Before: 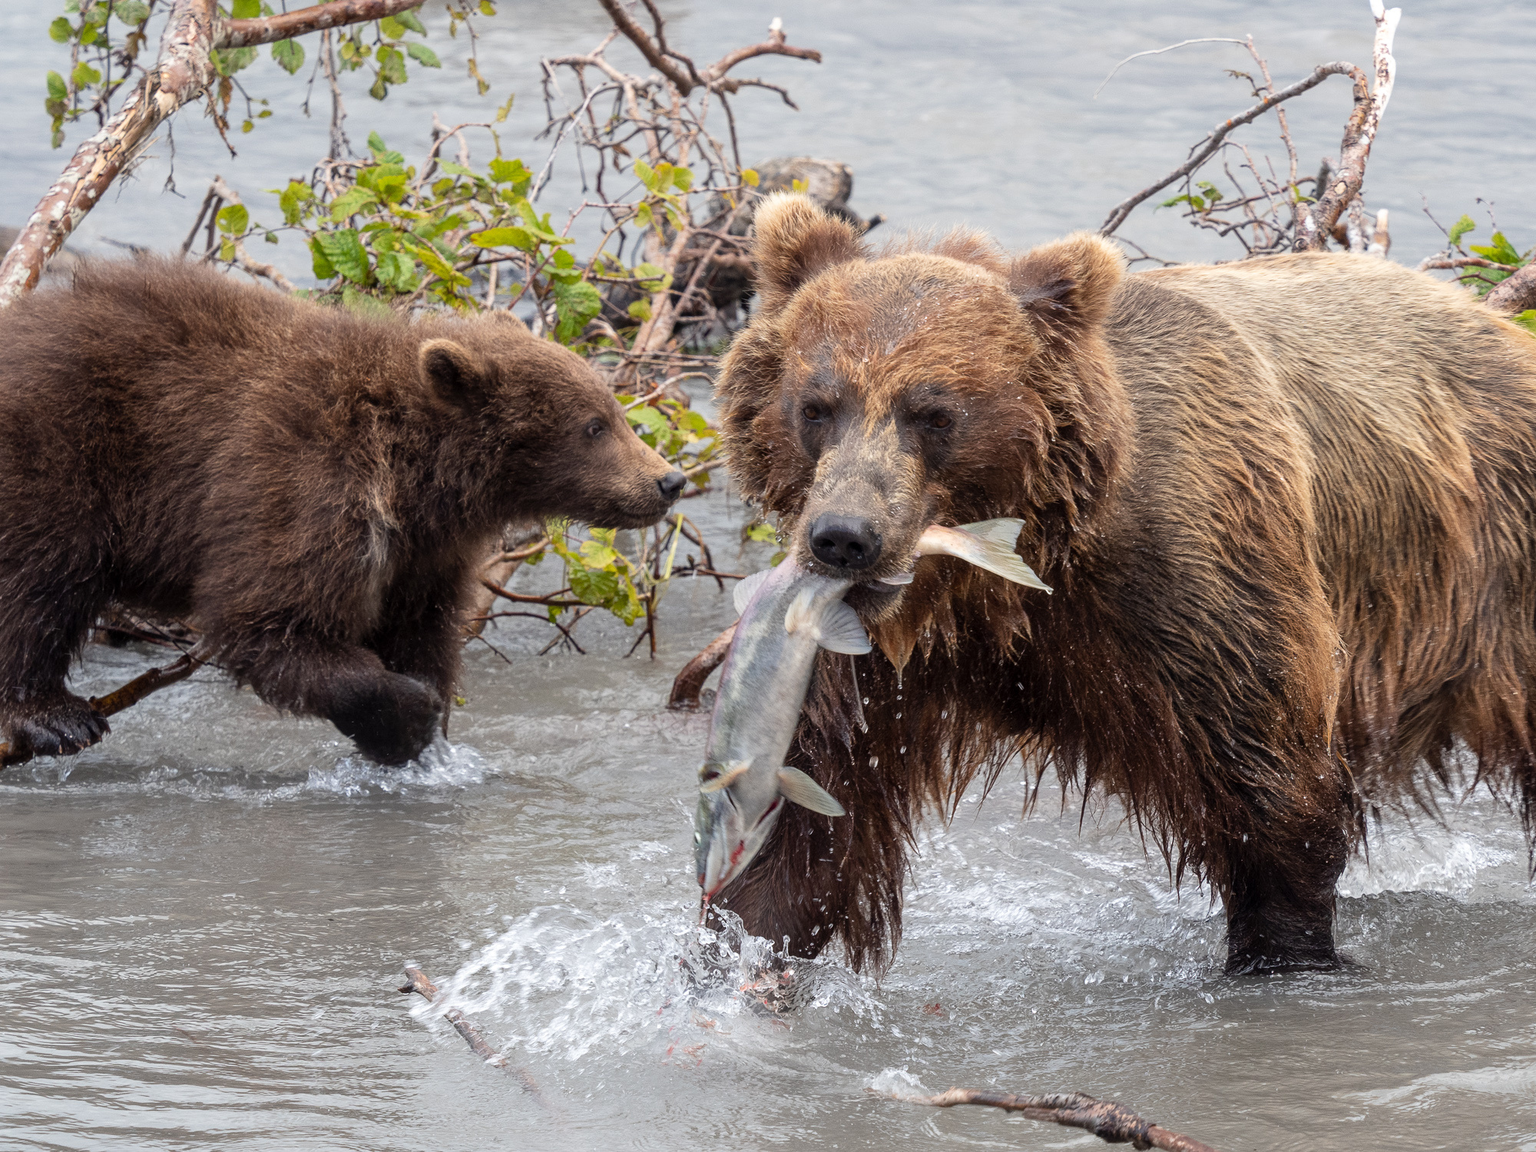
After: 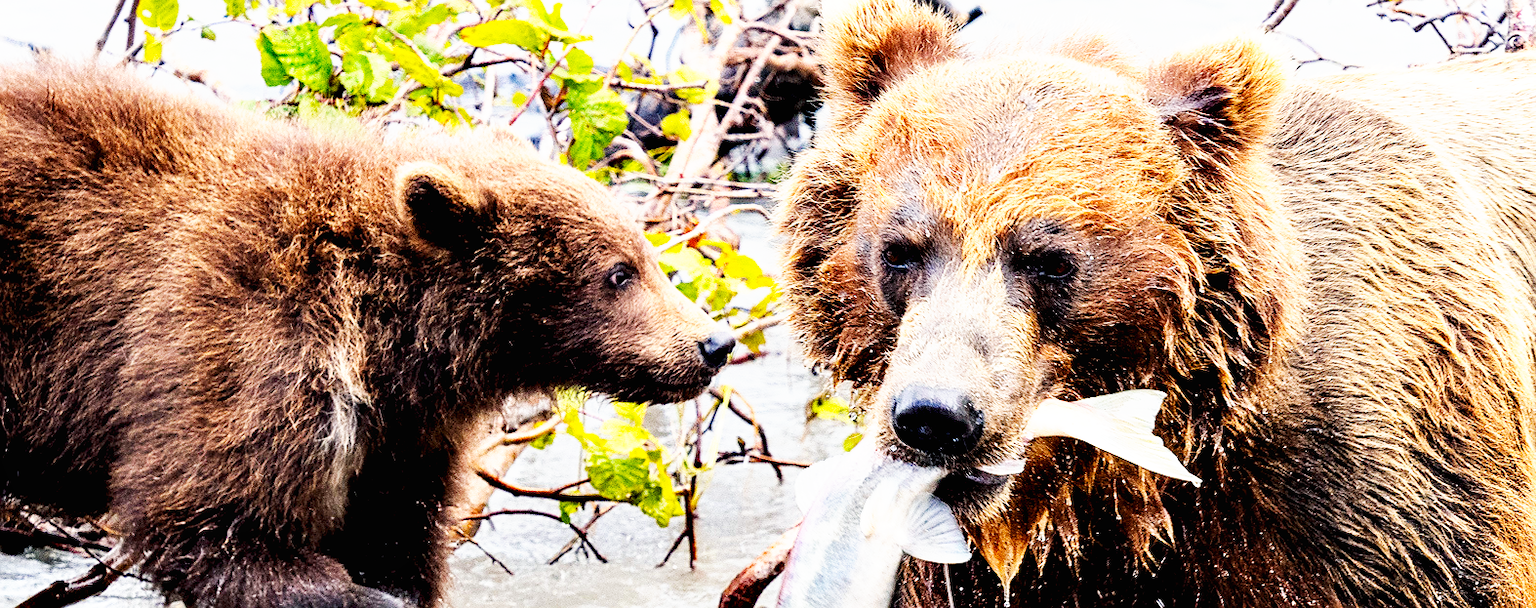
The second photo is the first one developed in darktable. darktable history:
tone equalizer: -8 EV -0.724 EV, -7 EV -0.719 EV, -6 EV -0.624 EV, -5 EV -0.404 EV, -3 EV 0.369 EV, -2 EV 0.6 EV, -1 EV 0.682 EV, +0 EV 0.78 EV
crop: left 7.02%, top 18.382%, right 14.264%, bottom 40.005%
color balance rgb: shadows lift › chroma 2.02%, shadows lift › hue 217.38°, linear chroma grading › global chroma 8.881%, perceptual saturation grading › global saturation 18.94%, contrast -20.602%
base curve: curves: ch0 [(0, 0) (0.007, 0.004) (0.027, 0.03) (0.046, 0.07) (0.207, 0.54) (0.442, 0.872) (0.673, 0.972) (1, 1)], preserve colors none
sharpen: radius 1.439, amount 0.397, threshold 1.503
contrast equalizer: octaves 7, y [[0.6 ×6], [0.55 ×6], [0 ×6], [0 ×6], [0 ×6]]
local contrast: mode bilateral grid, contrast 99, coarseness 100, detail 90%, midtone range 0.2
